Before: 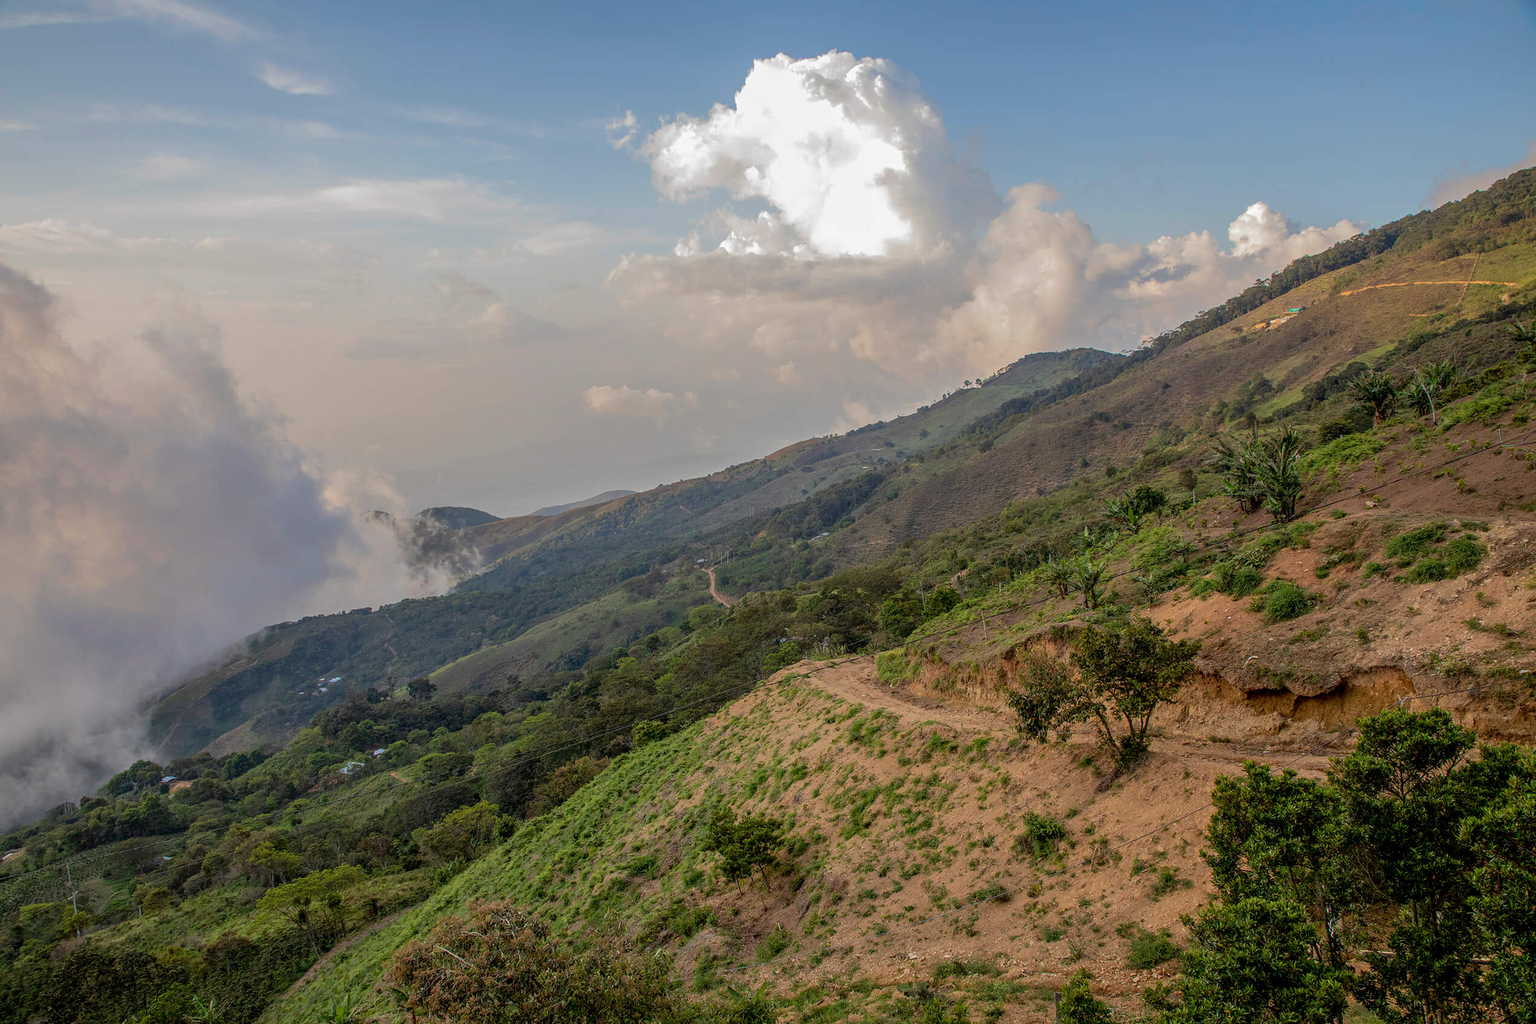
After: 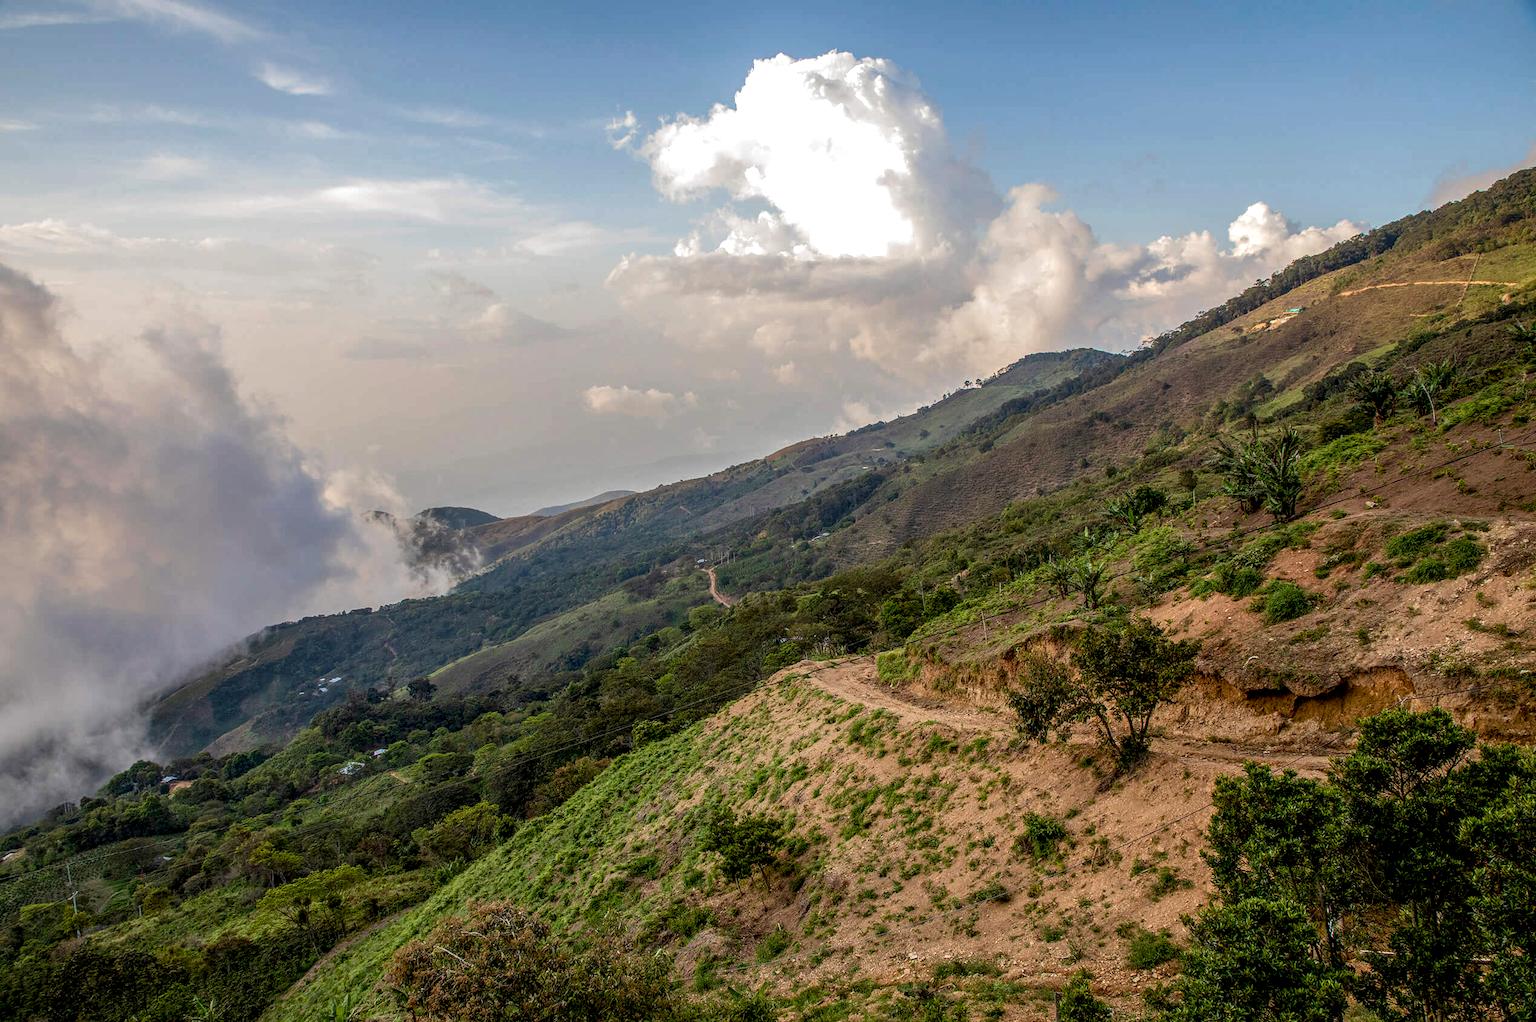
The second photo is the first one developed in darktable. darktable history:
crop: bottom 0.071%
local contrast: on, module defaults
color balance rgb: shadows lift › luminance -20%, power › hue 72.24°, highlights gain › luminance 15%, global offset › hue 171.6°, perceptual saturation grading › highlights -30%, perceptual saturation grading › shadows 20%, global vibrance 30%, contrast 10%
